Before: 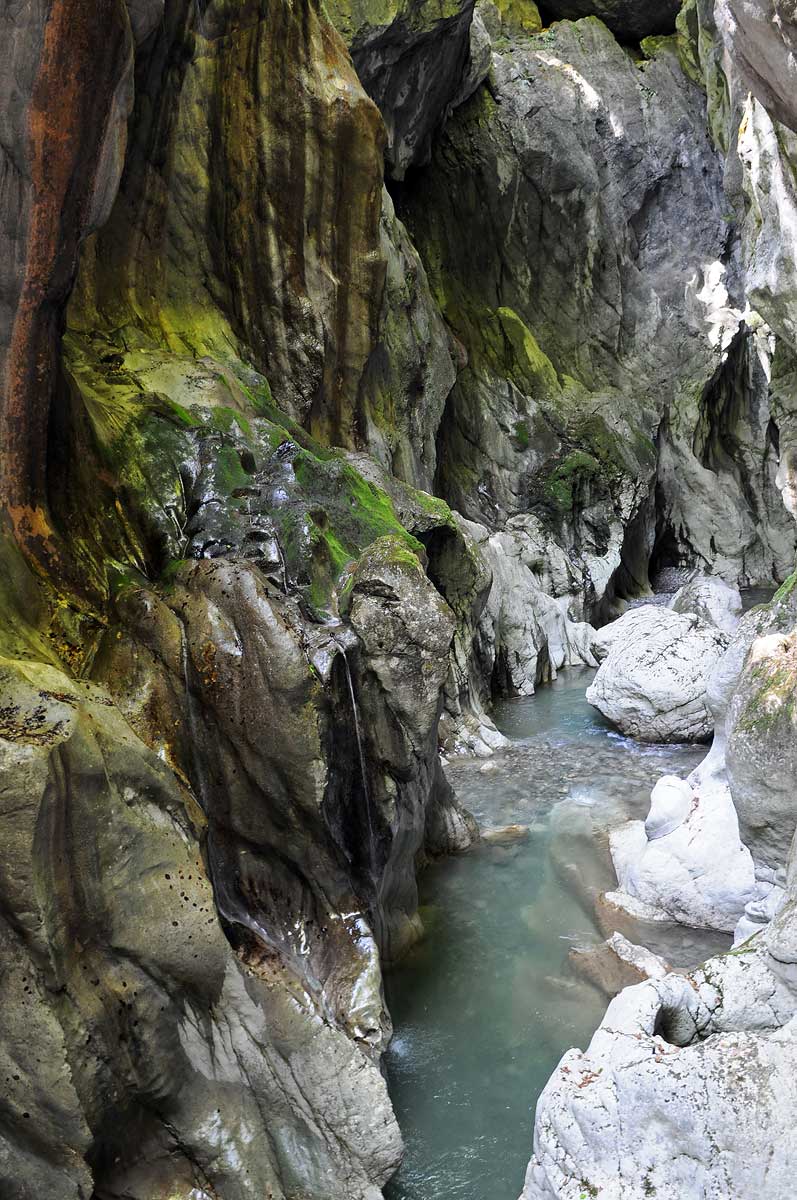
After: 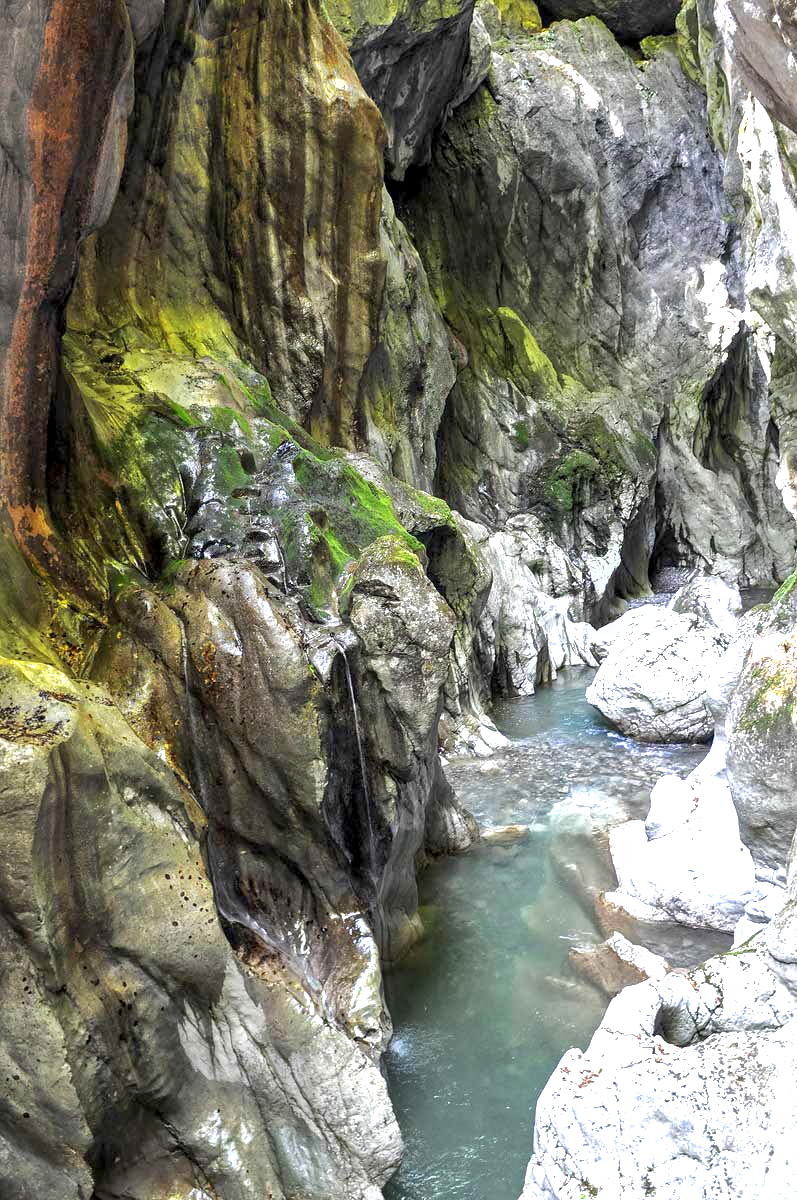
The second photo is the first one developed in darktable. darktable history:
local contrast: on, module defaults
shadows and highlights: on, module defaults
exposure: black level correction 0, exposure 0.937 EV, compensate highlight preservation false
